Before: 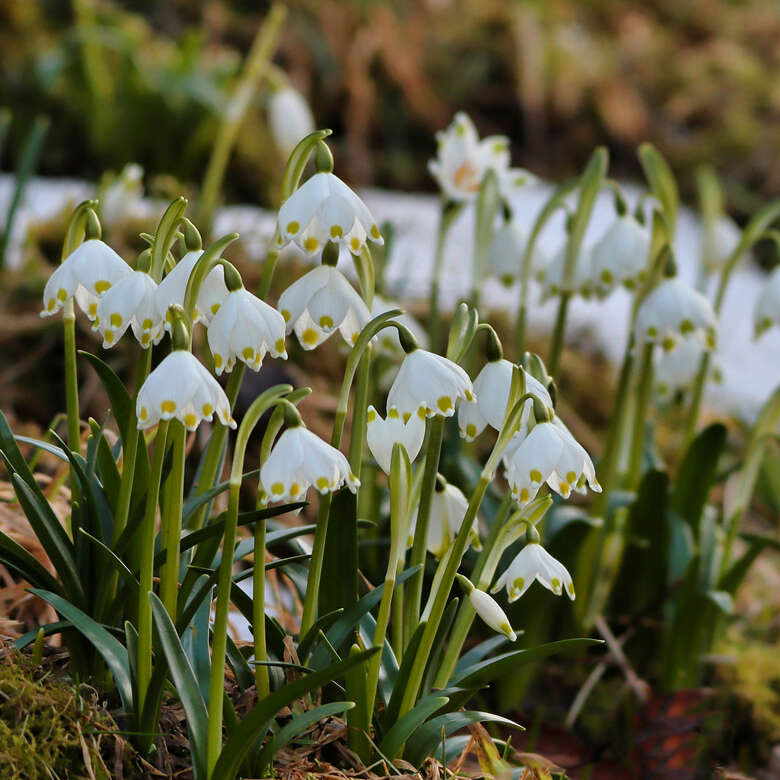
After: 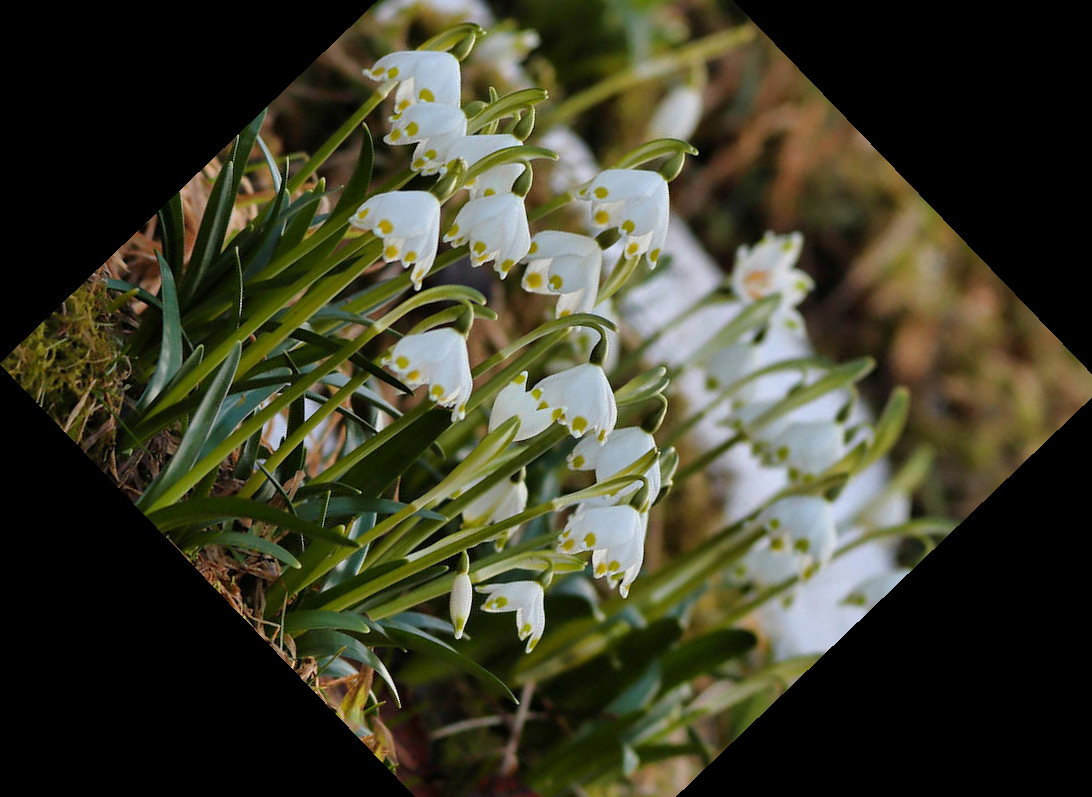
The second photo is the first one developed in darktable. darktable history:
crop and rotate: angle -46.17°, top 16.007%, right 0.977%, bottom 11.693%
